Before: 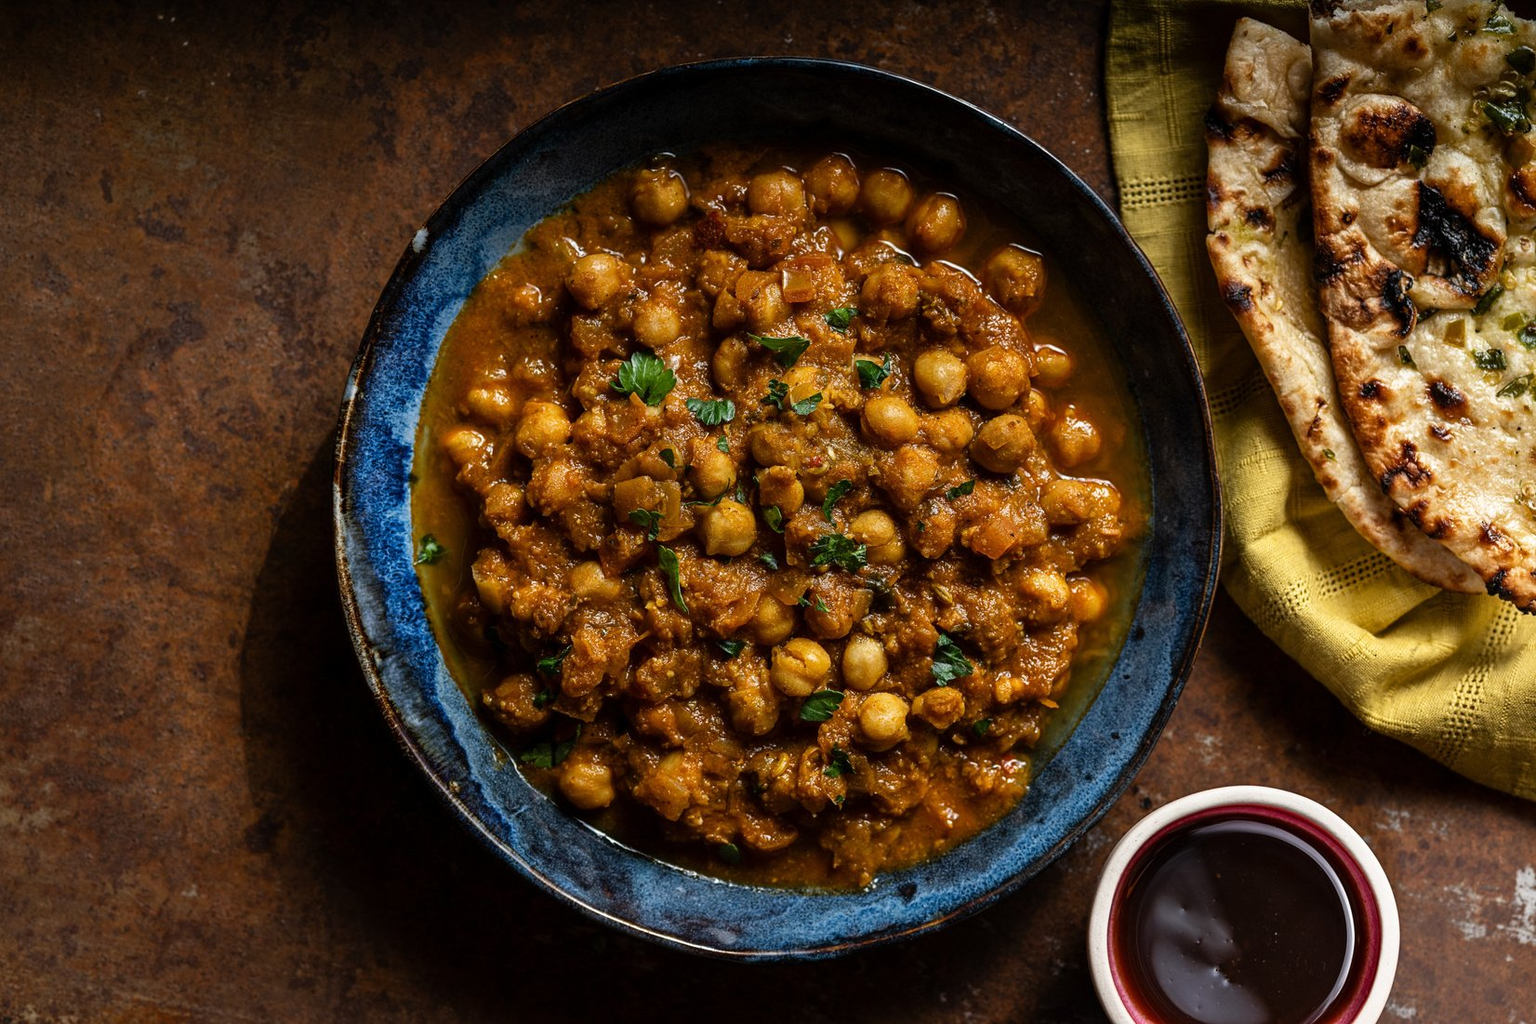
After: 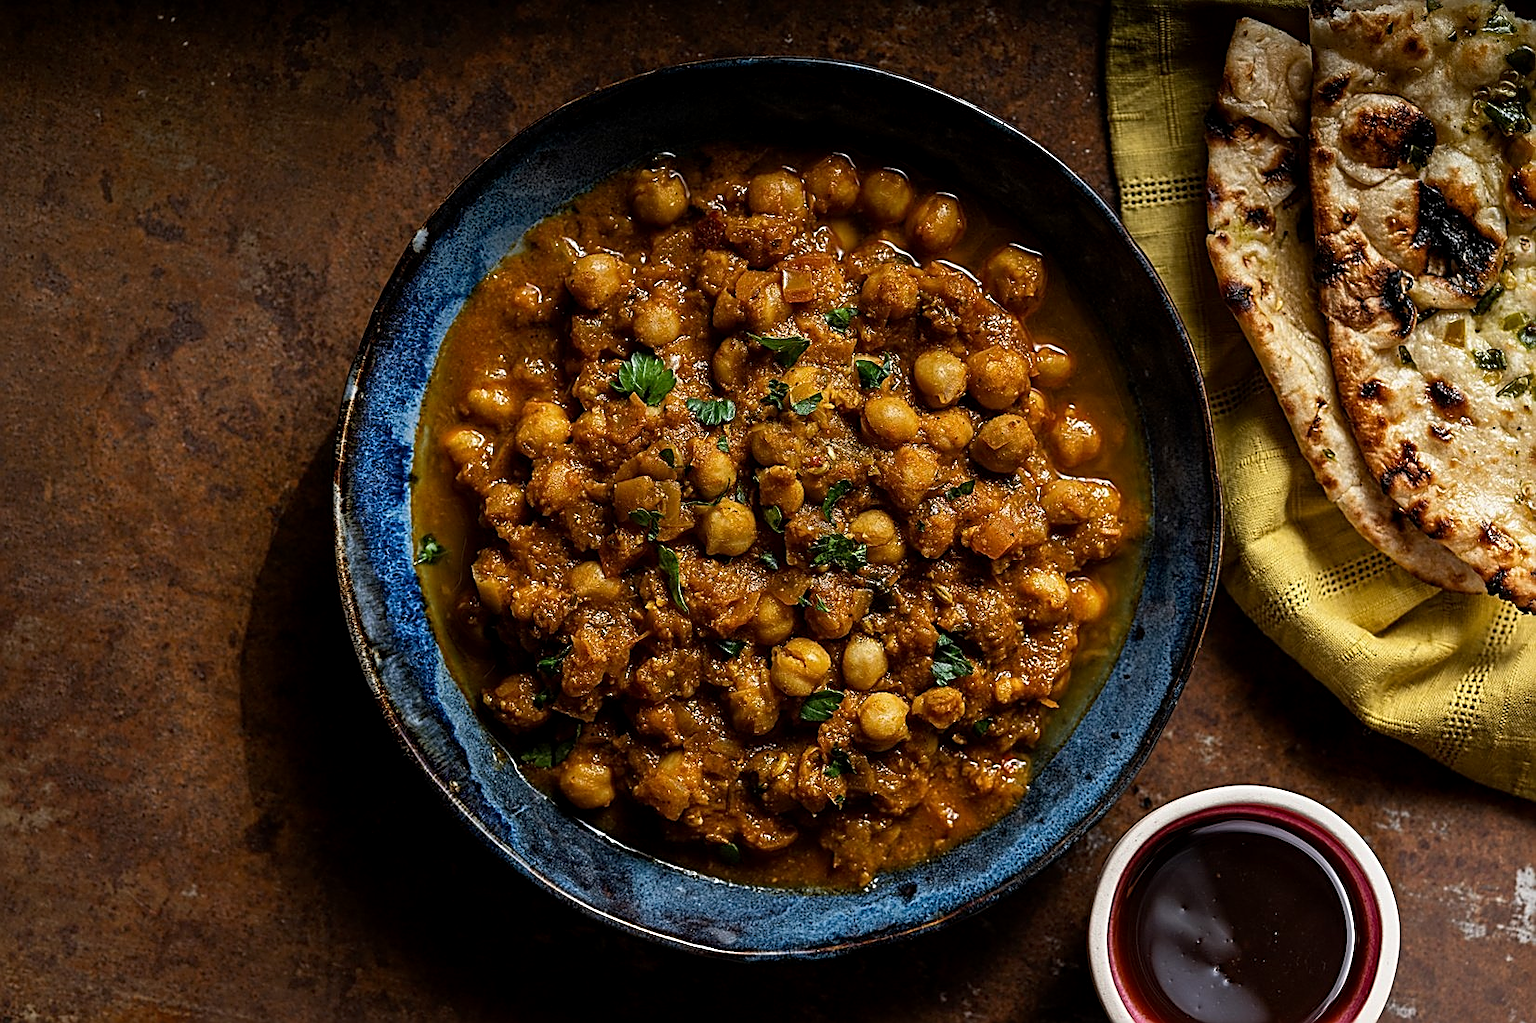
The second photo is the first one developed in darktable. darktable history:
exposure: black level correction 0.002, exposure -0.1 EV, compensate highlight preservation false
sharpen: amount 0.901
